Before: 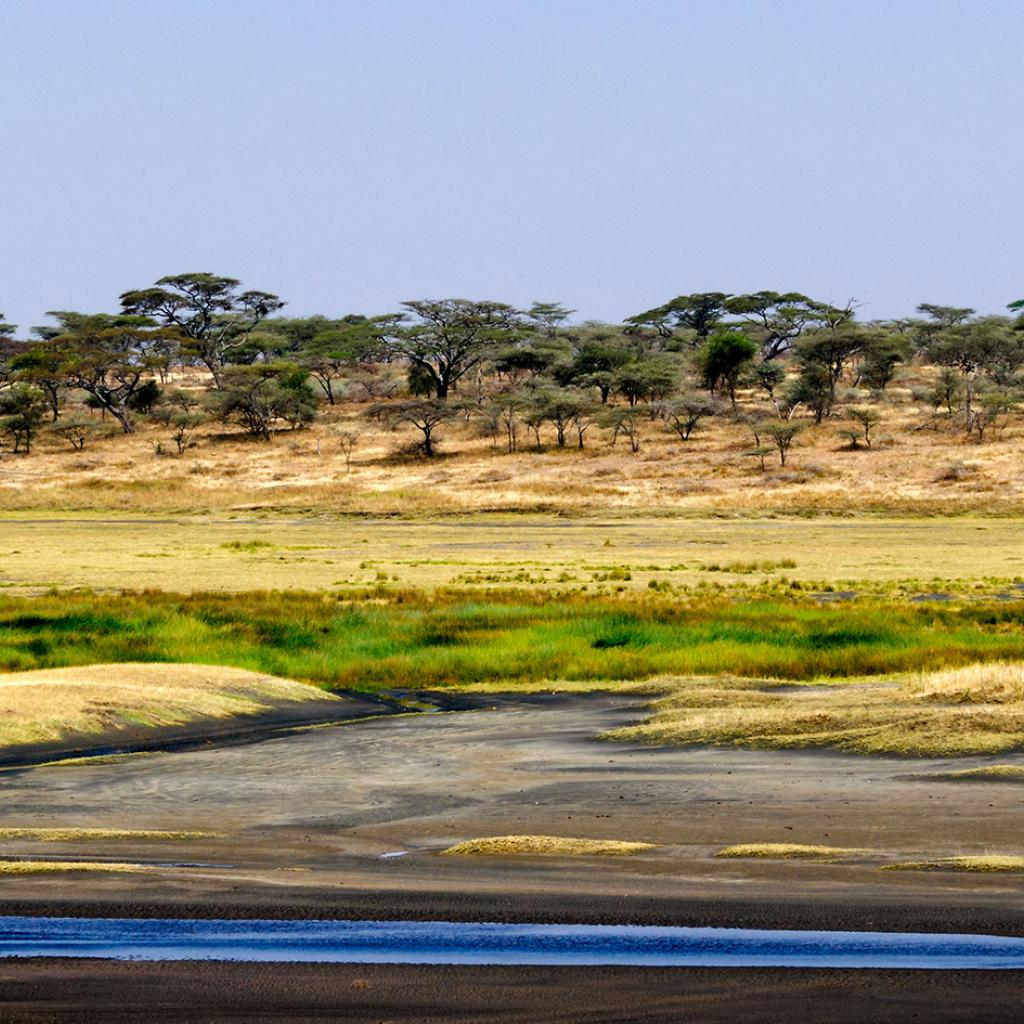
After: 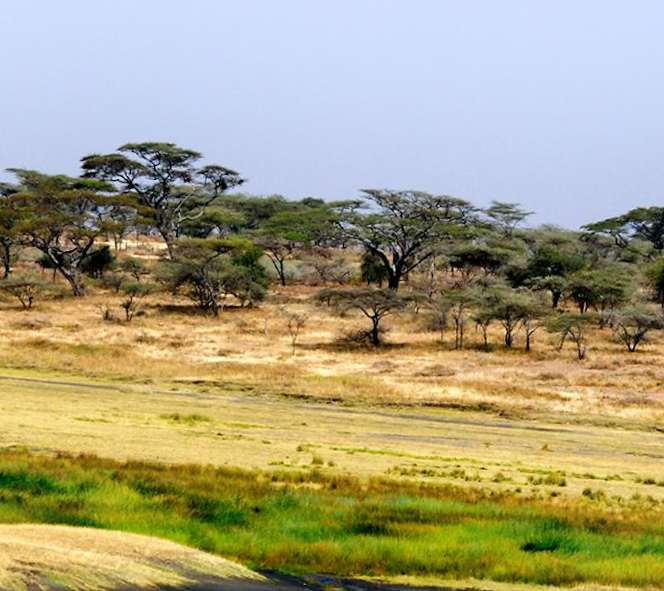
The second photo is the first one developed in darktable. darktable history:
crop and rotate: angle -4.99°, left 2.122%, top 6.945%, right 27.566%, bottom 30.519%
shadows and highlights: shadows -40.15, highlights 62.88, soften with gaussian
